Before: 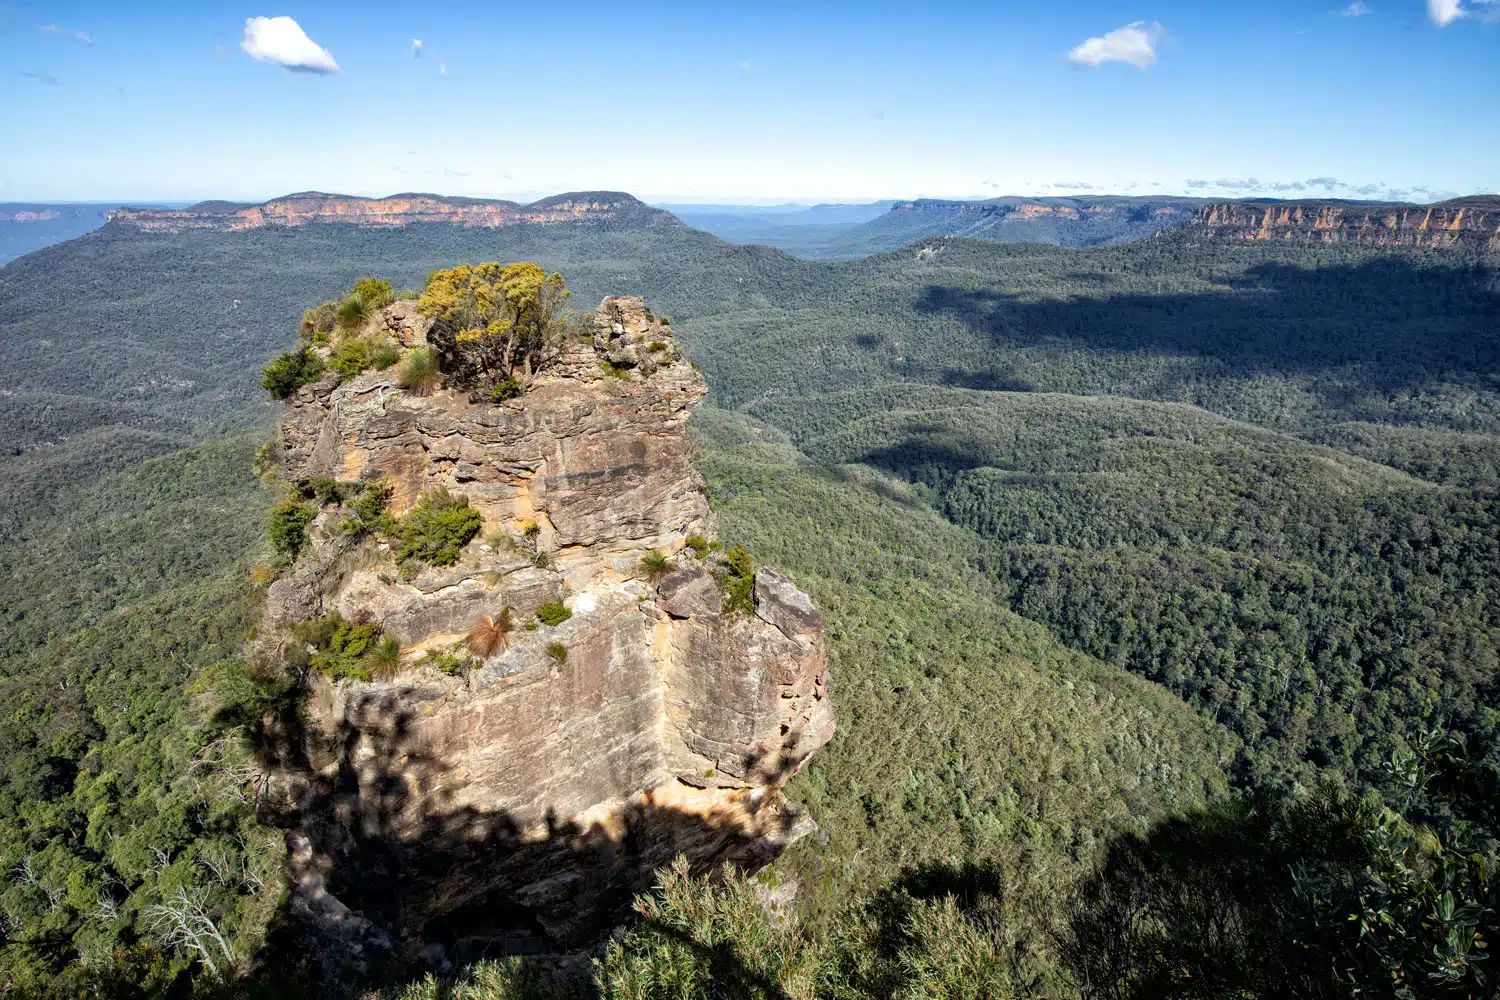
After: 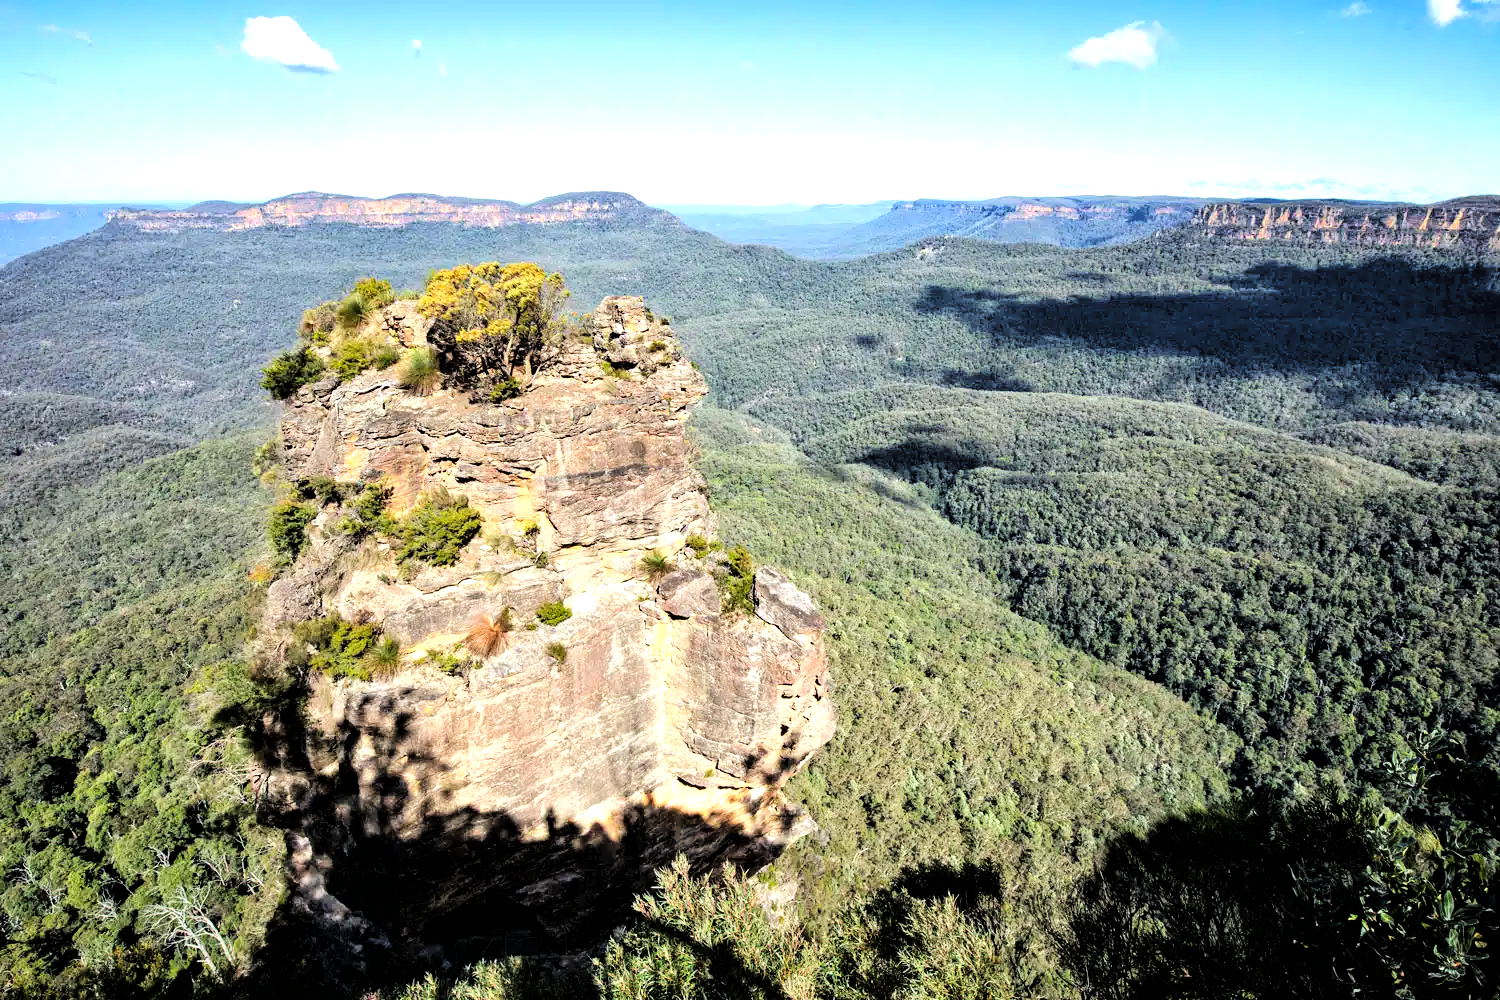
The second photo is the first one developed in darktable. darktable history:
levels: levels [0, 0.476, 0.951]
tone curve: curves: ch0 [(0, 0) (0.003, 0) (0.011, 0.001) (0.025, 0.003) (0.044, 0.005) (0.069, 0.012) (0.1, 0.023) (0.136, 0.039) (0.177, 0.088) (0.224, 0.15) (0.277, 0.24) (0.335, 0.337) (0.399, 0.437) (0.468, 0.535) (0.543, 0.629) (0.623, 0.71) (0.709, 0.782) (0.801, 0.856) (0.898, 0.94) (1, 1)], color space Lab, linked channels, preserve colors none
exposure: exposure 0.378 EV, compensate exposure bias true, compensate highlight preservation false
